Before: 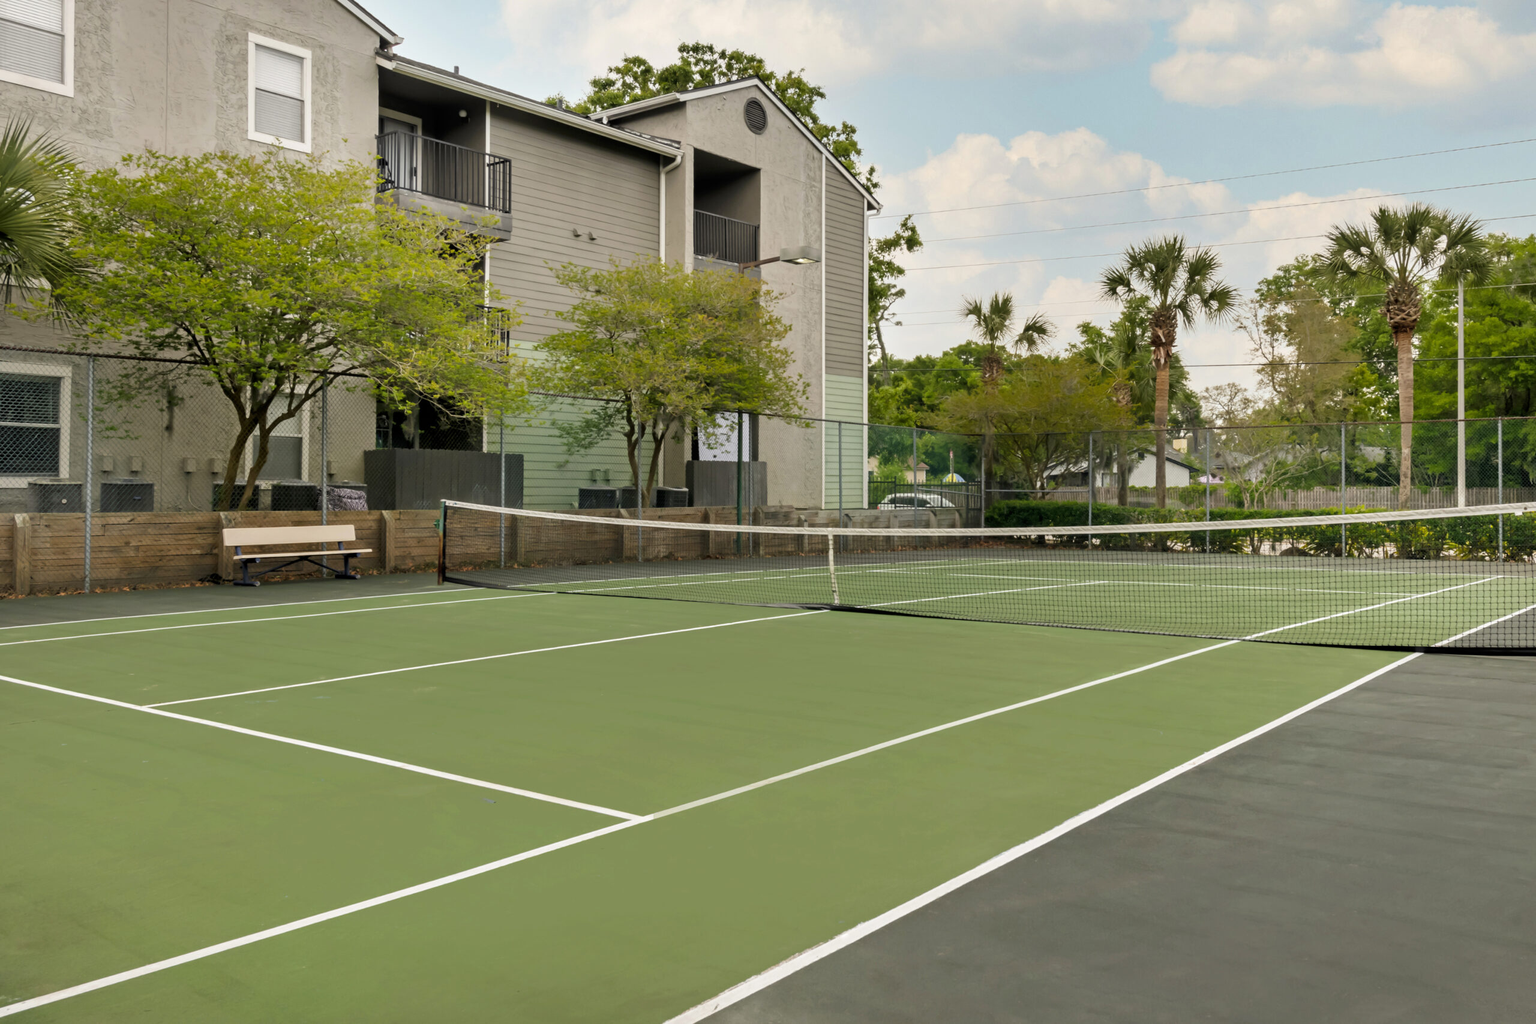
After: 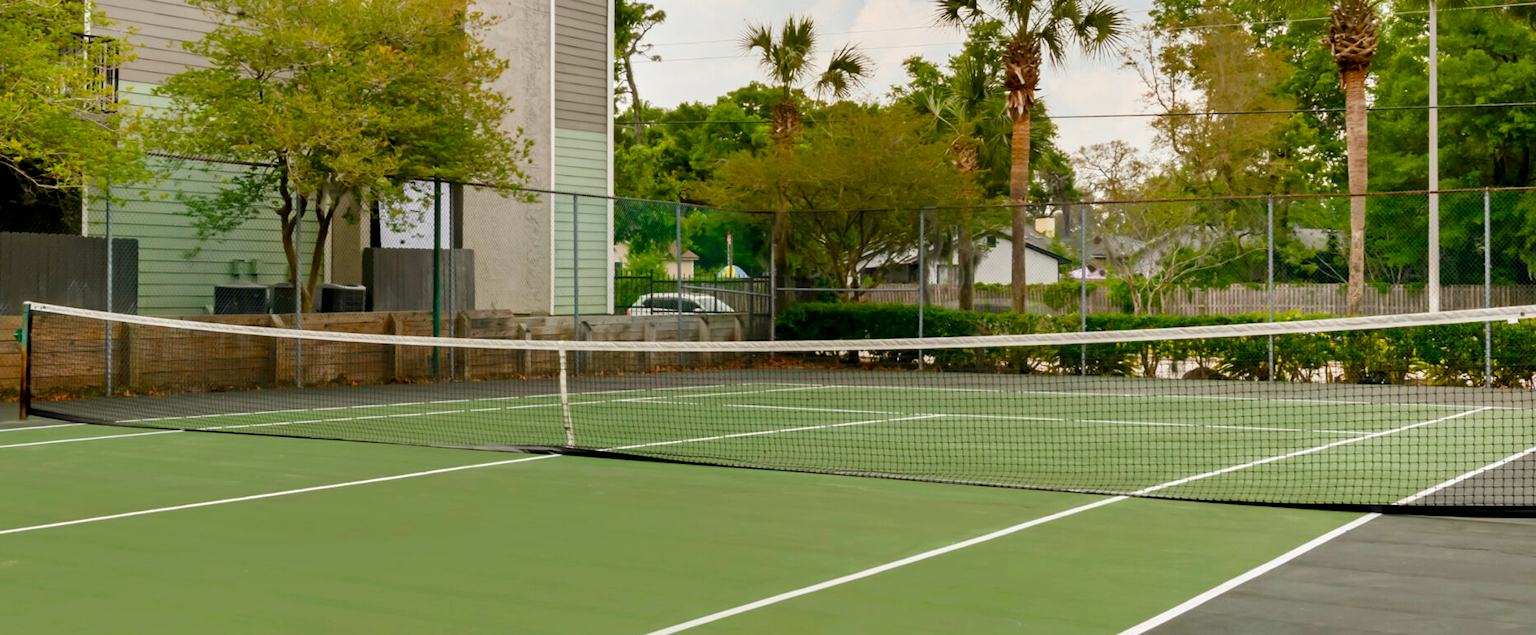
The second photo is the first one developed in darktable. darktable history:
crop and rotate: left 27.617%, top 27.508%, bottom 27.517%
contrast brightness saturation: contrast 0.081, saturation 0.02
color balance rgb: shadows lift › chroma 1.019%, shadows lift › hue 28.6°, perceptual saturation grading › global saturation 20%, perceptual saturation grading › highlights -14.049%, perceptual saturation grading › shadows 49.597%, global vibrance -24.217%
